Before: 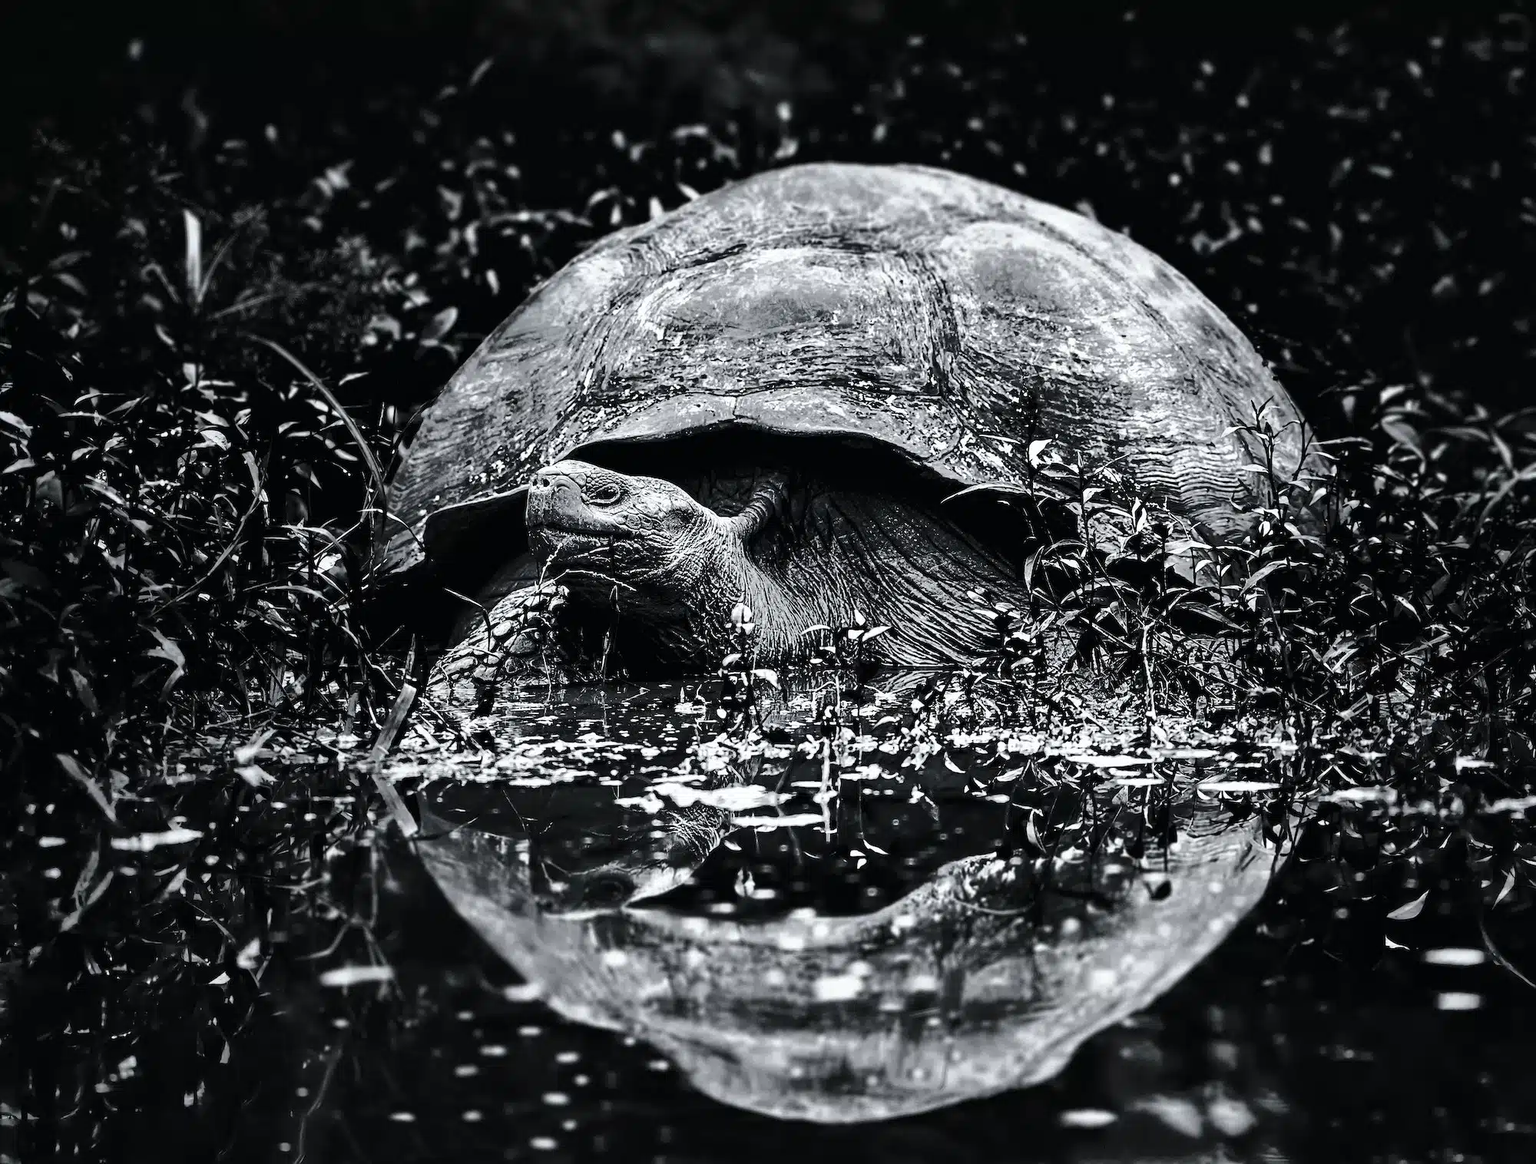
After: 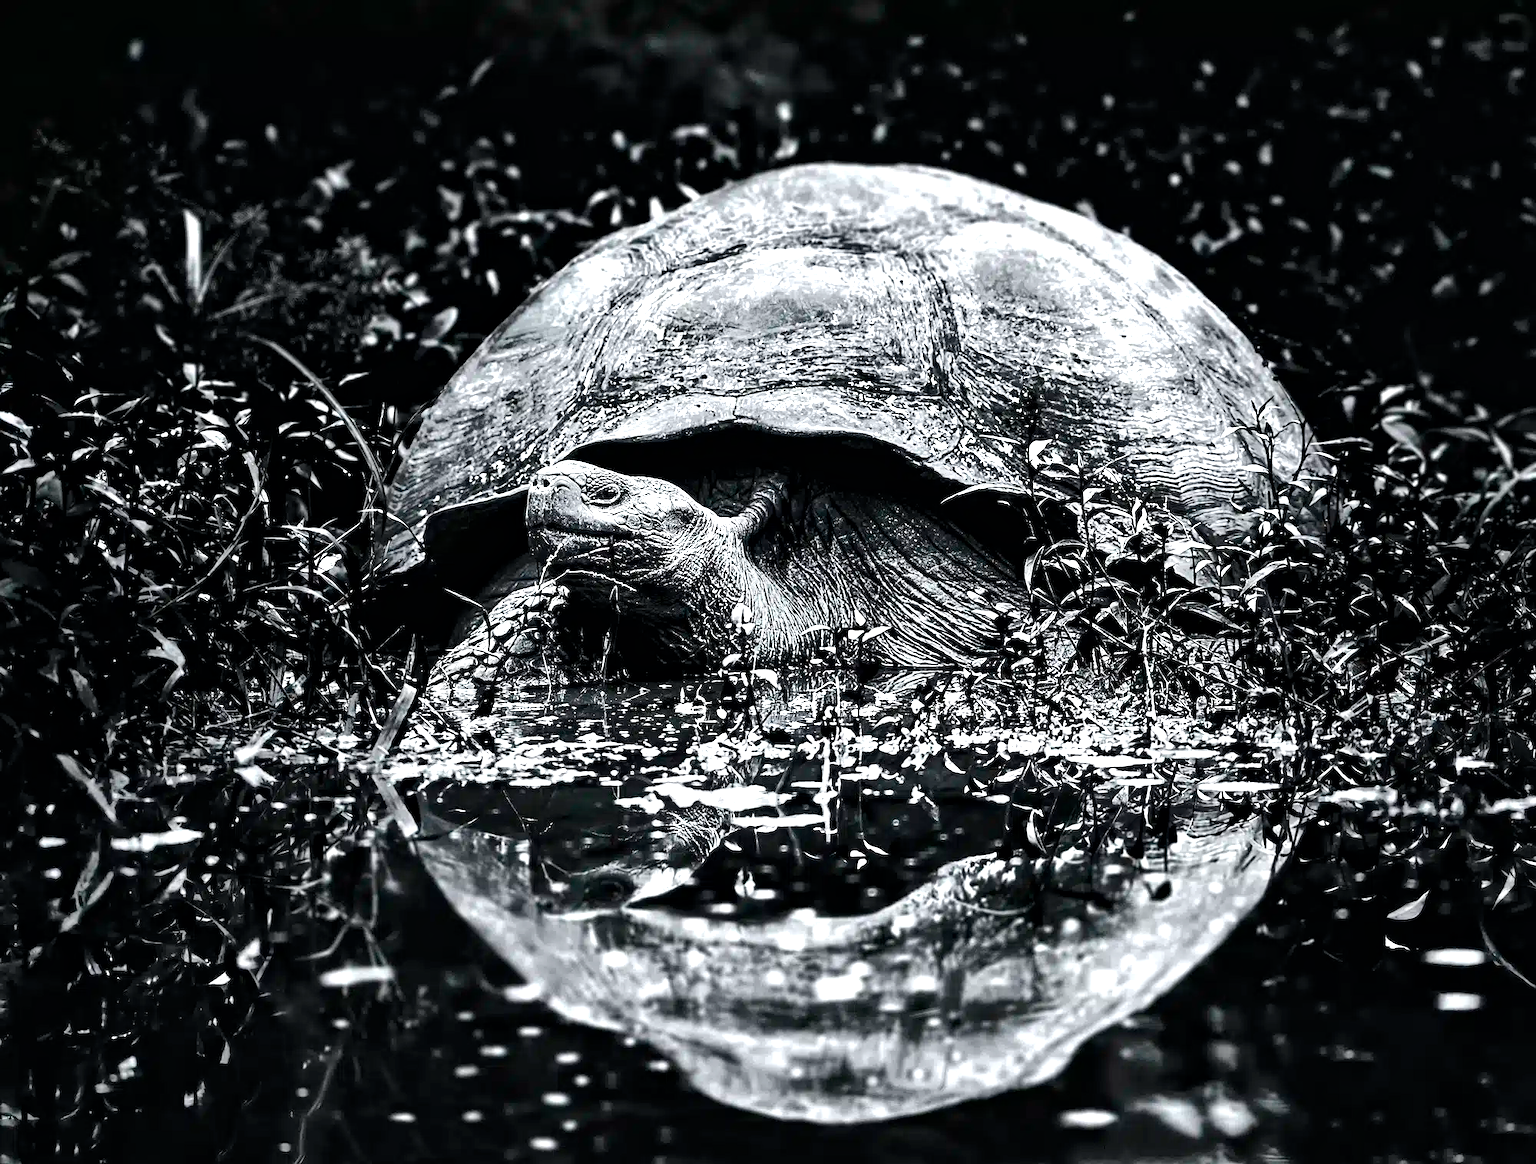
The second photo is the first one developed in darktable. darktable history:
exposure: black level correction 0, exposure 0.7 EV, compensate exposure bias true, compensate highlight preservation false
local contrast: mode bilateral grid, contrast 28, coarseness 16, detail 115%, midtone range 0.2
